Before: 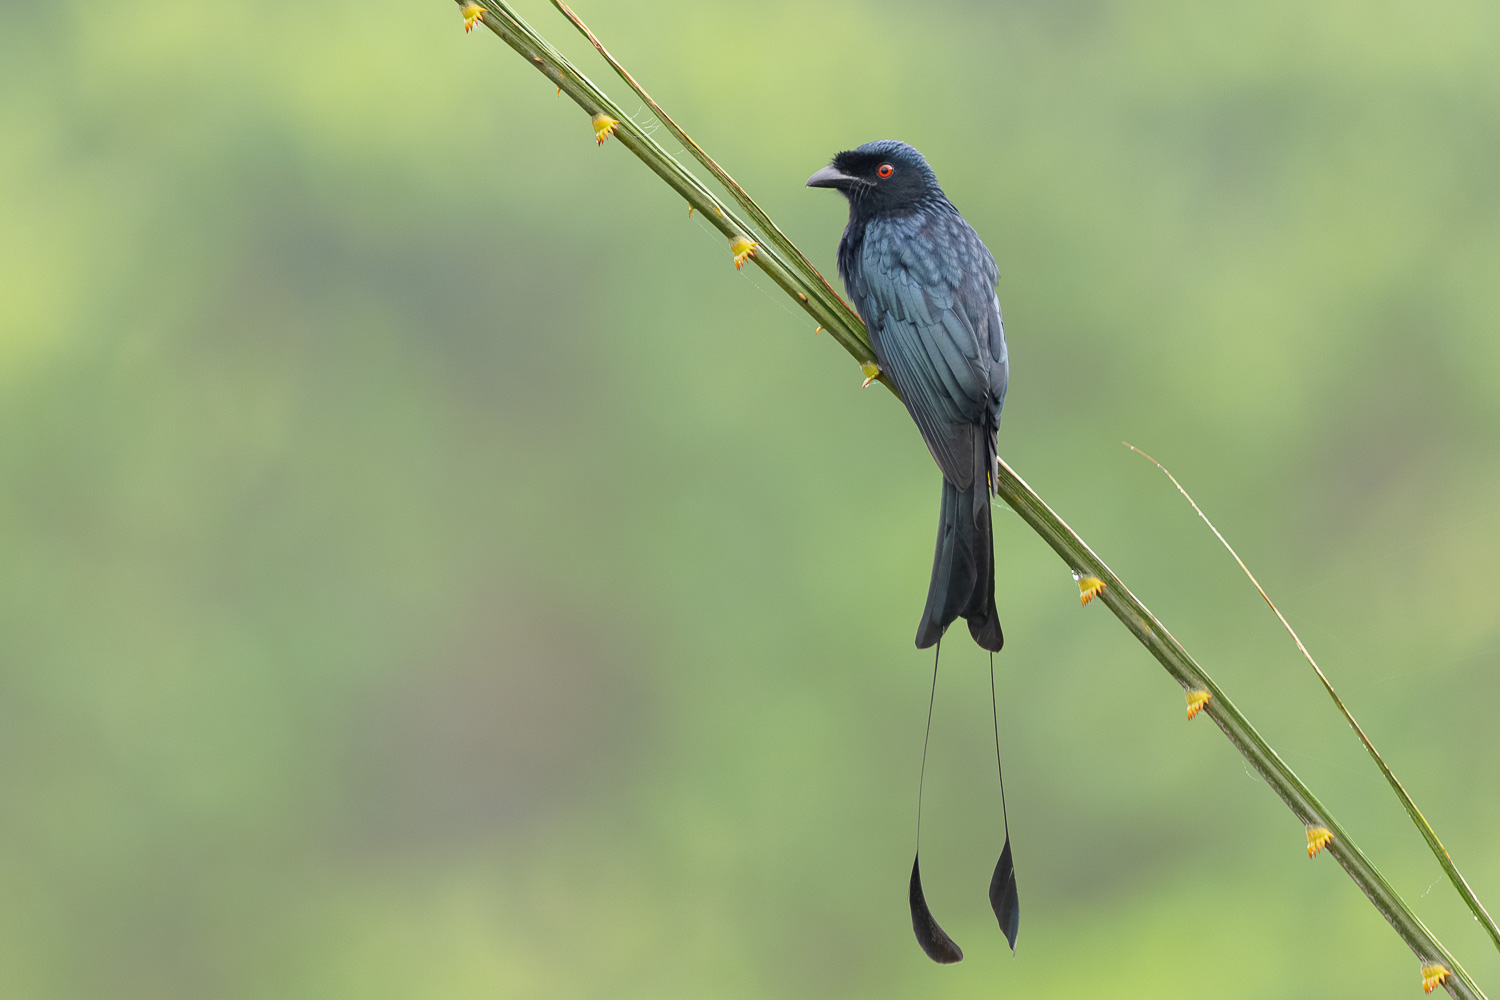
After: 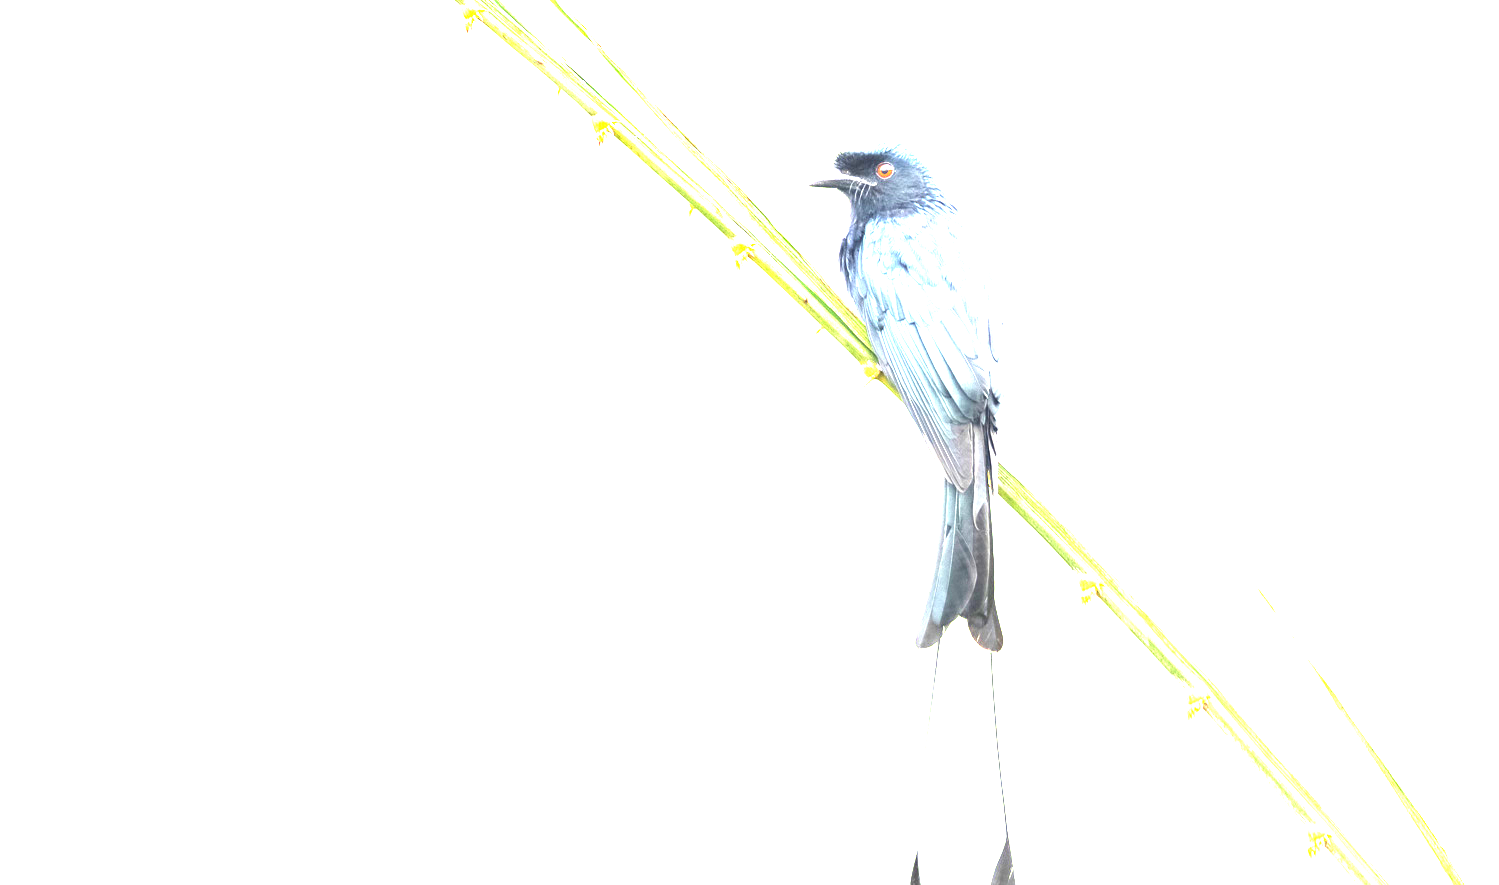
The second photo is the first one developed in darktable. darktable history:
crop and rotate: top 0%, bottom 11.49%
exposure: black level correction 0, exposure 4 EV, compensate exposure bias true, compensate highlight preservation false
